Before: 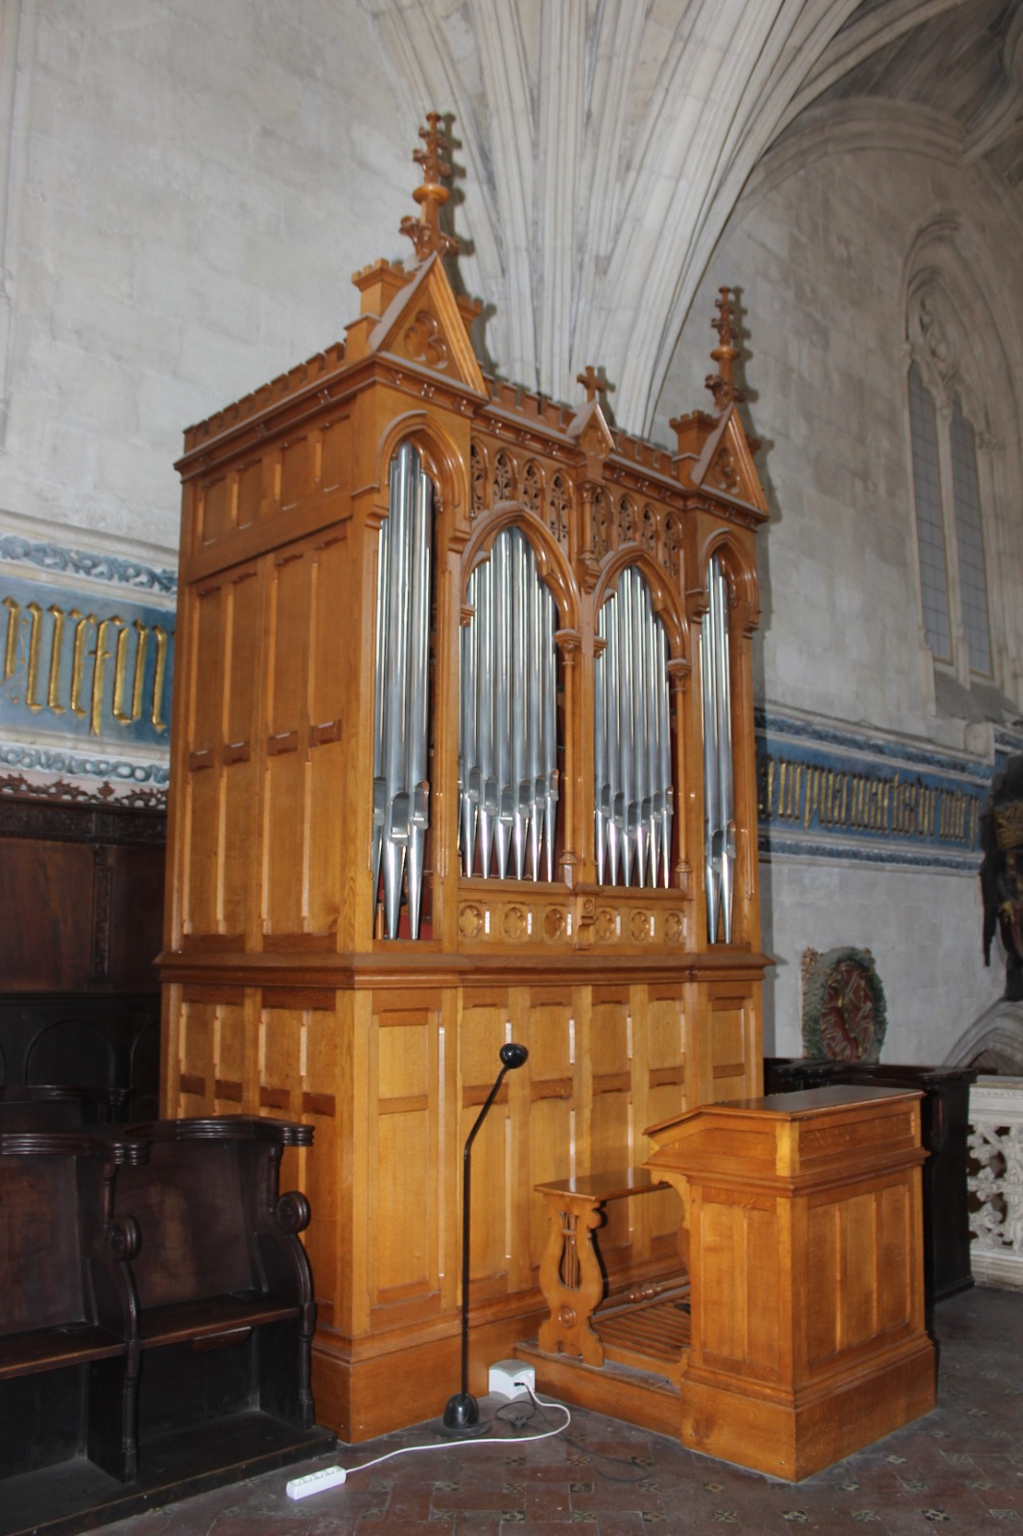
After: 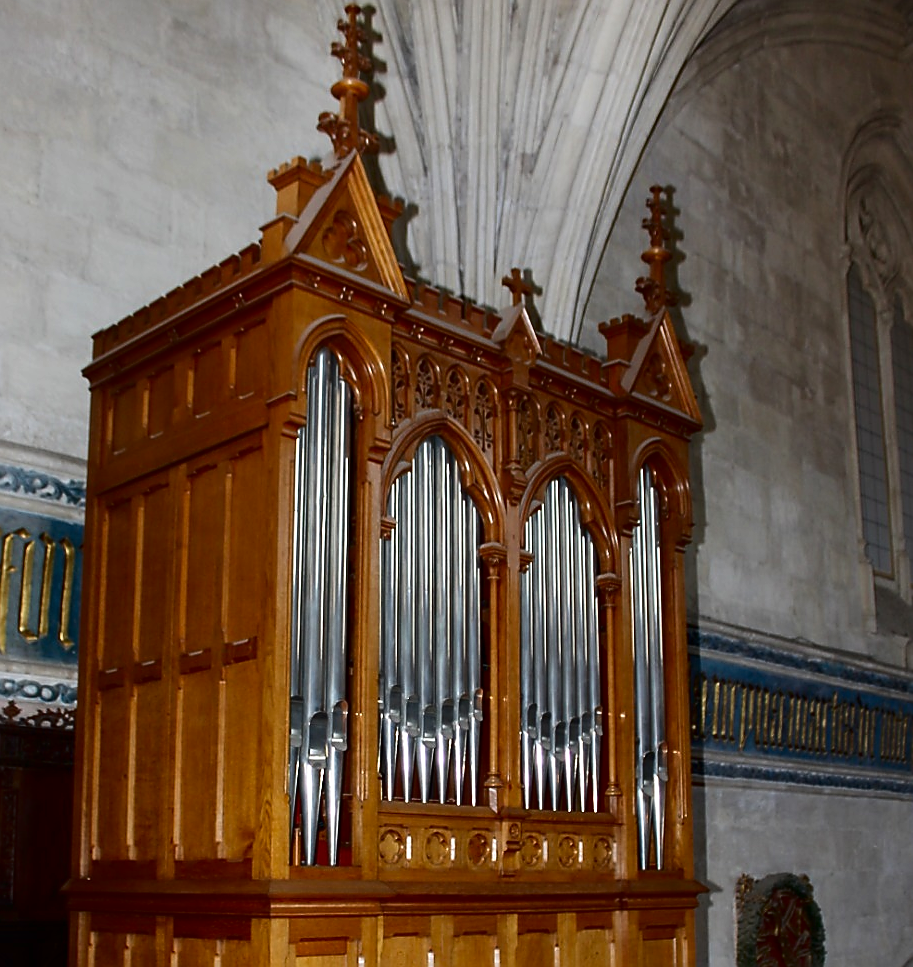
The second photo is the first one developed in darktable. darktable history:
sharpen: radius 1.357, amount 1.232, threshold 0.75
crop and rotate: left 9.322%, top 7.109%, right 4.942%, bottom 32.428%
contrast brightness saturation: contrast 0.186, brightness -0.242, saturation 0.11
